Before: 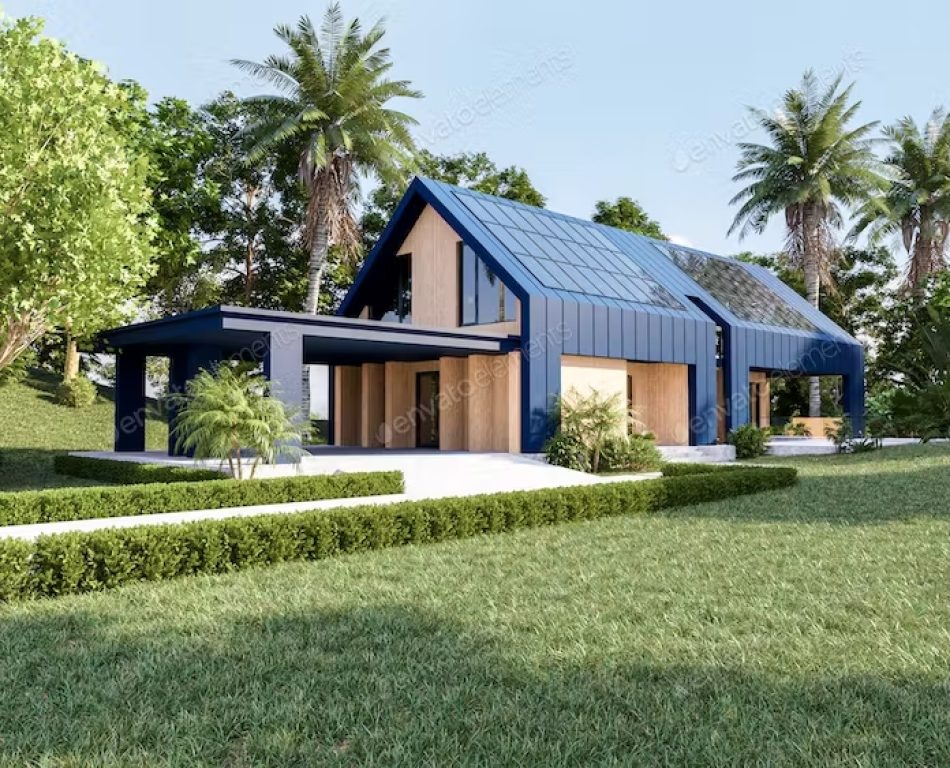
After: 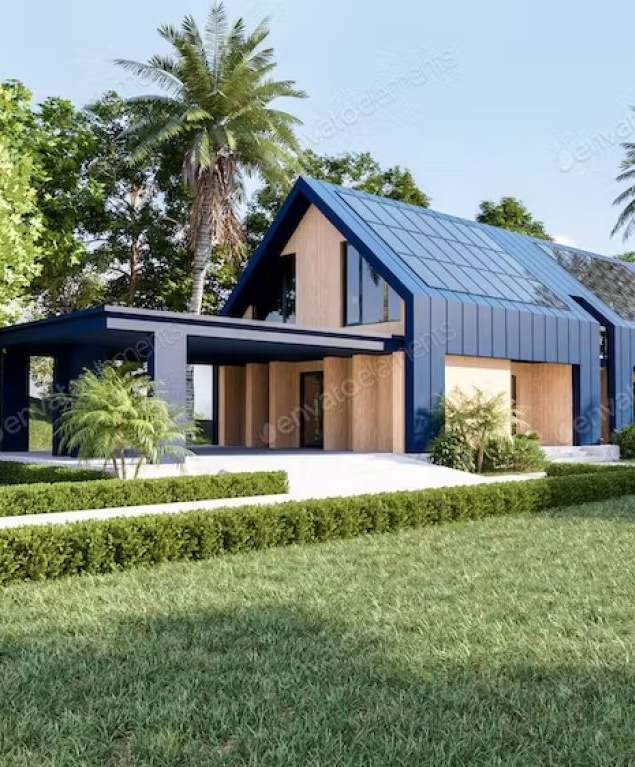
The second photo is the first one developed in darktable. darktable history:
crop and rotate: left 12.4%, right 20.717%
